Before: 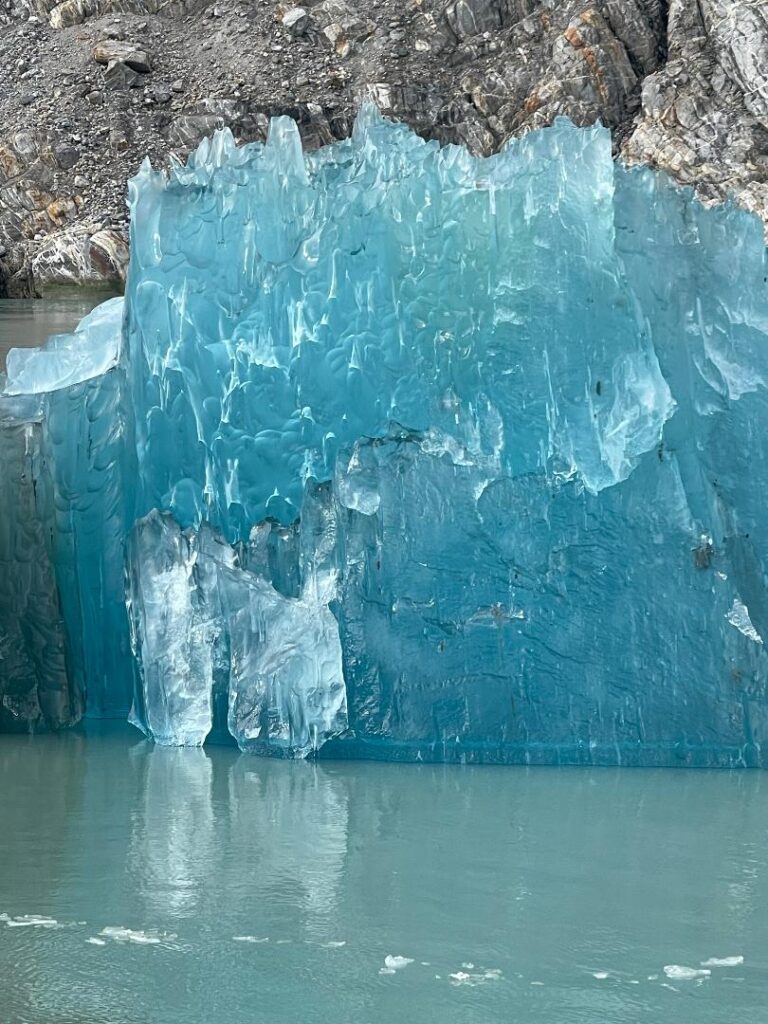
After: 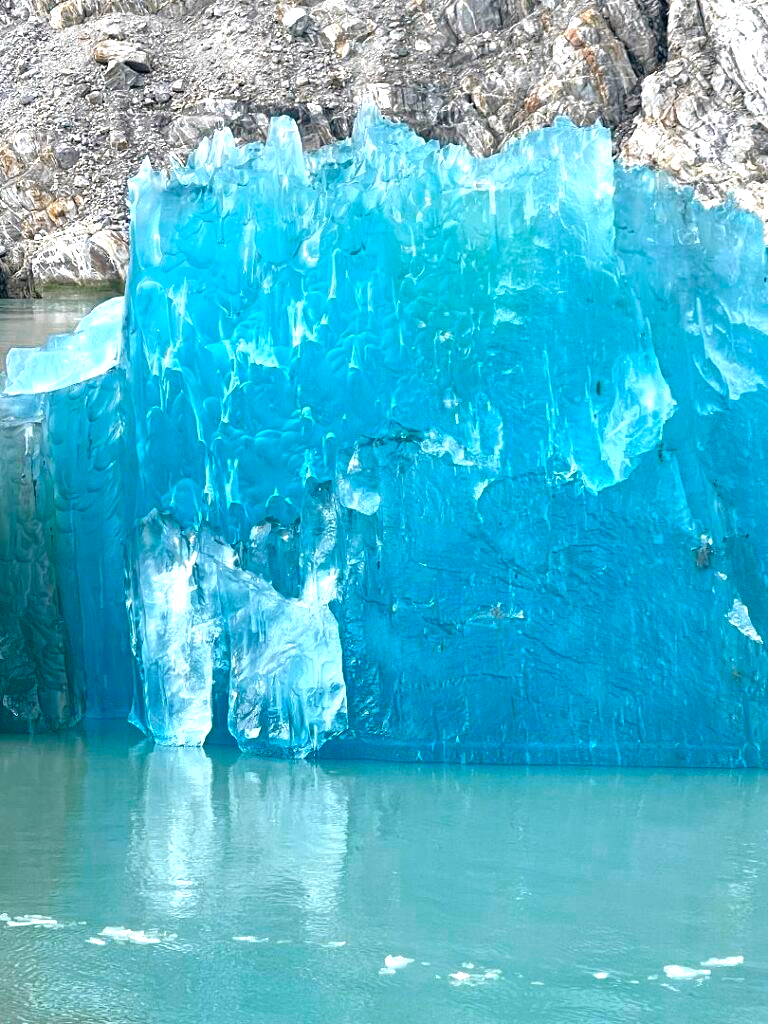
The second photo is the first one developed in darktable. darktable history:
color correction: highlights a* 1.59, highlights b* -1.7, saturation 2.48
exposure: black level correction 0.001, exposure 1.398 EV, compensate exposure bias true, compensate highlight preservation false
color zones: curves: ch0 [(0, 0.487) (0.241, 0.395) (0.434, 0.373) (0.658, 0.412) (0.838, 0.487)]; ch1 [(0, 0) (0.053, 0.053) (0.211, 0.202) (0.579, 0.259) (0.781, 0.241)]
